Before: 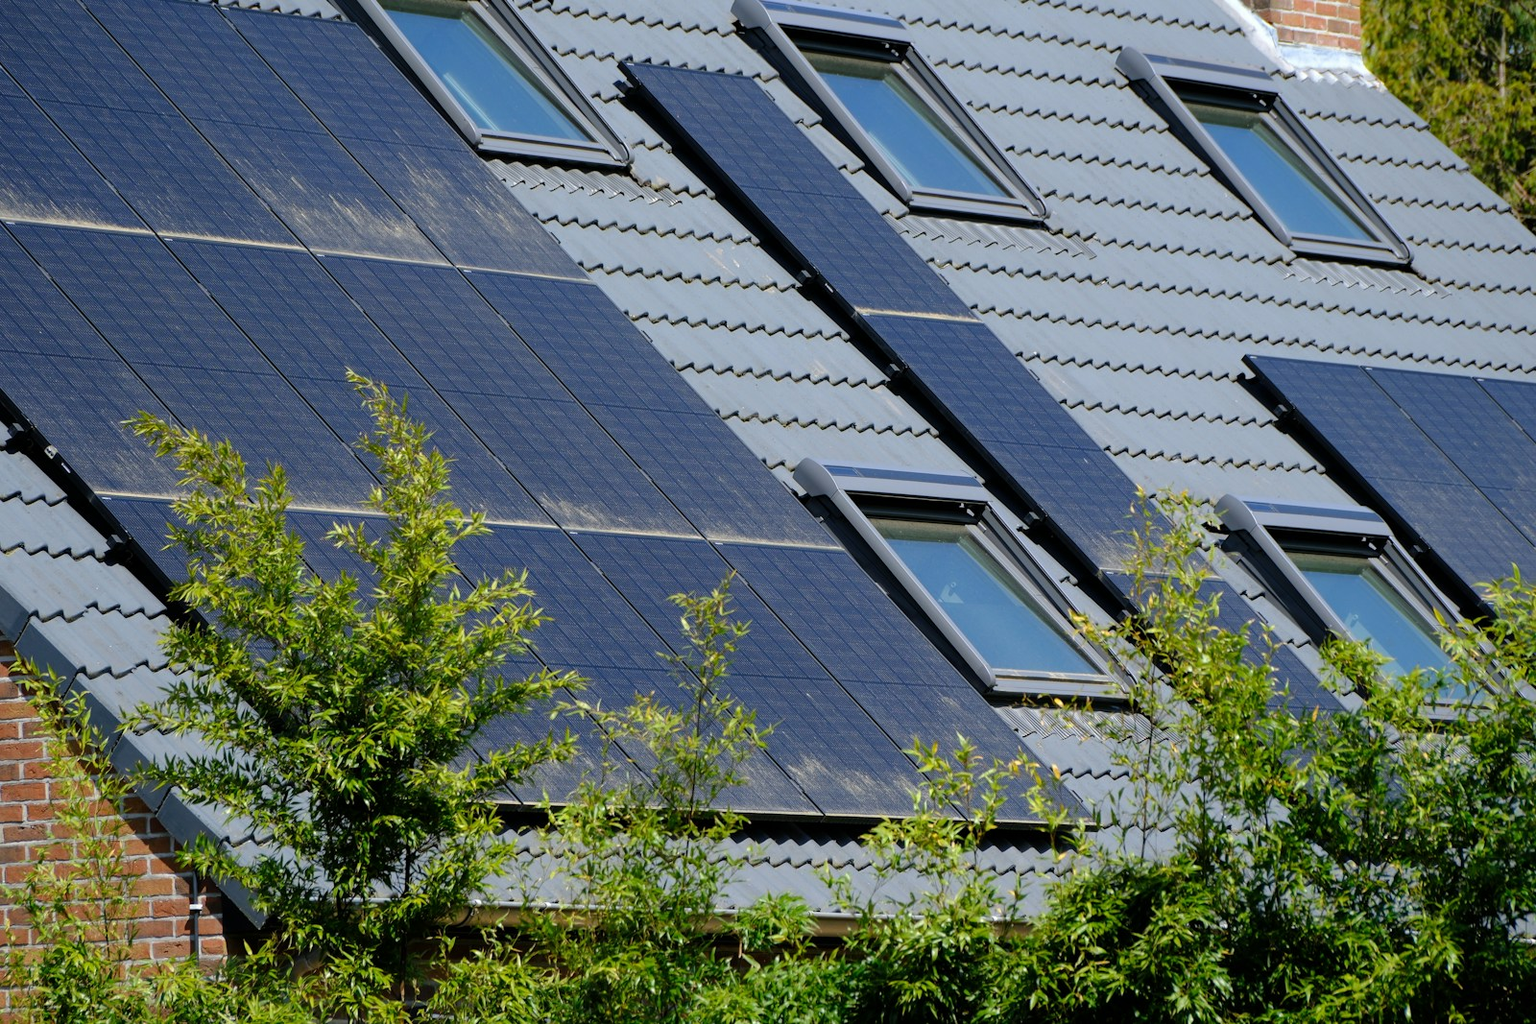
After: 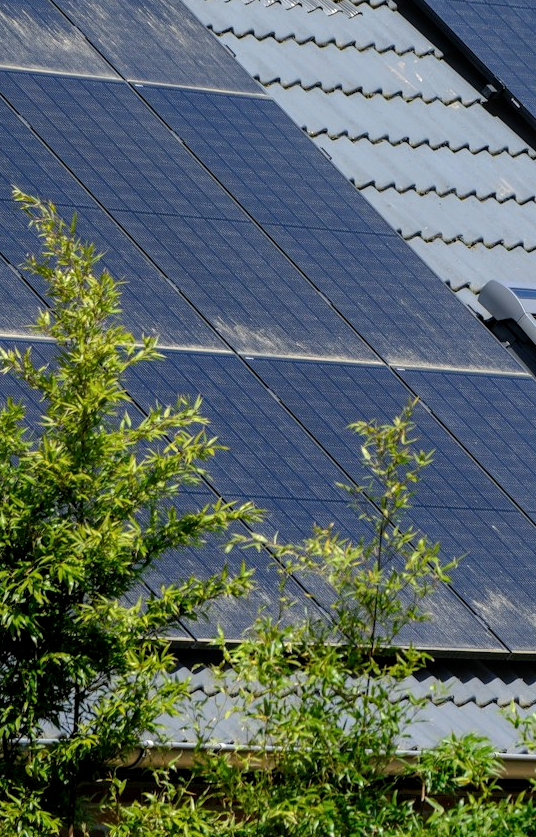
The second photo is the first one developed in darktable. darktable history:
crop and rotate: left 21.77%, top 18.528%, right 44.676%, bottom 2.997%
local contrast: on, module defaults
